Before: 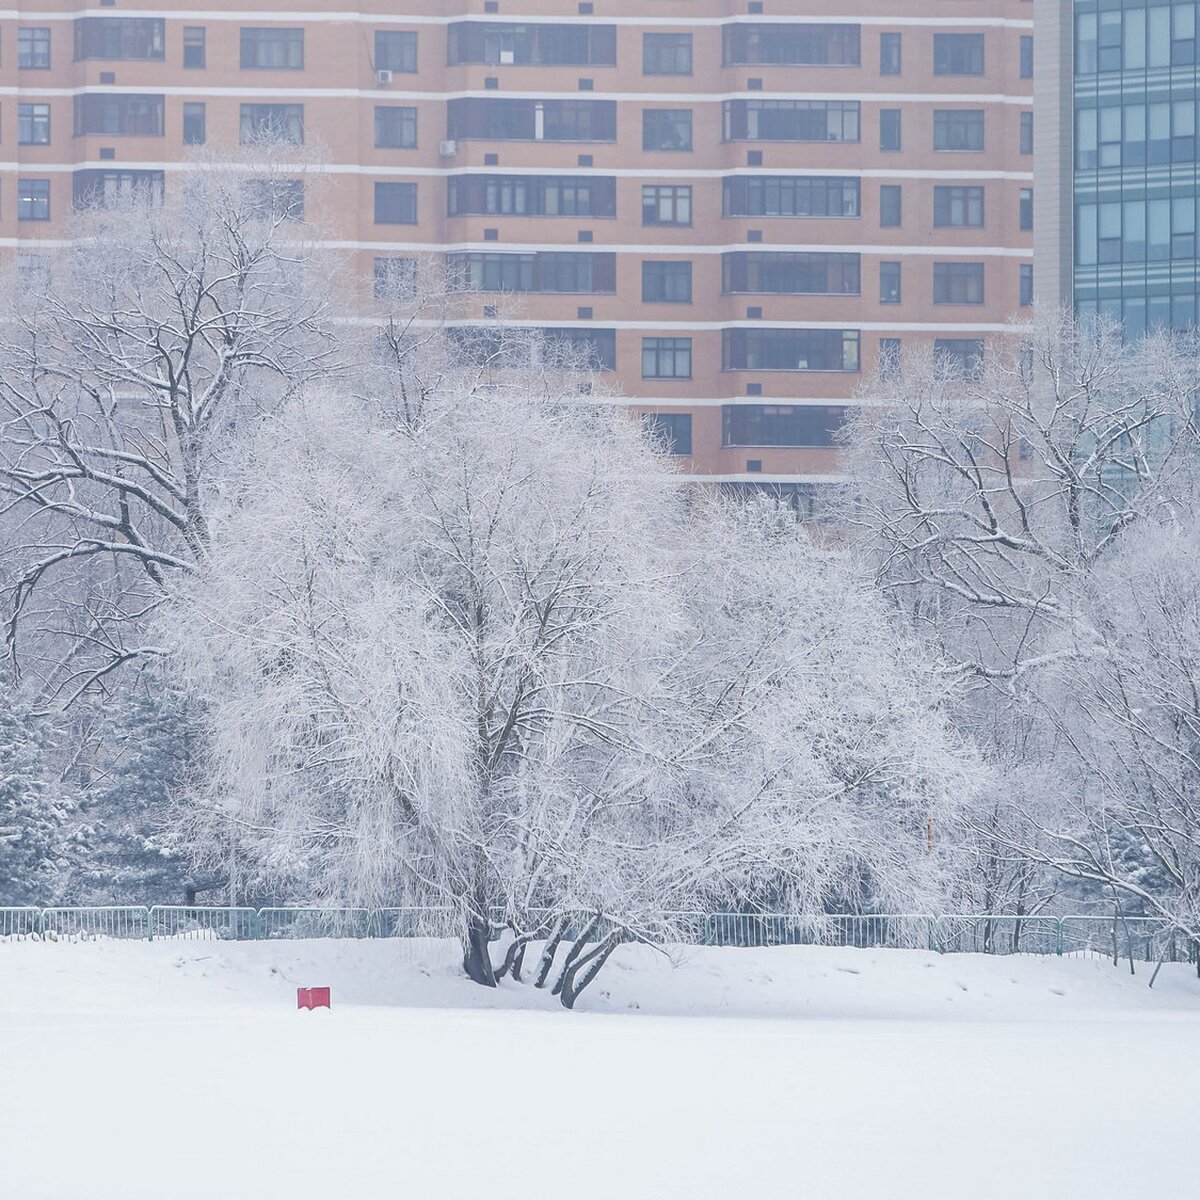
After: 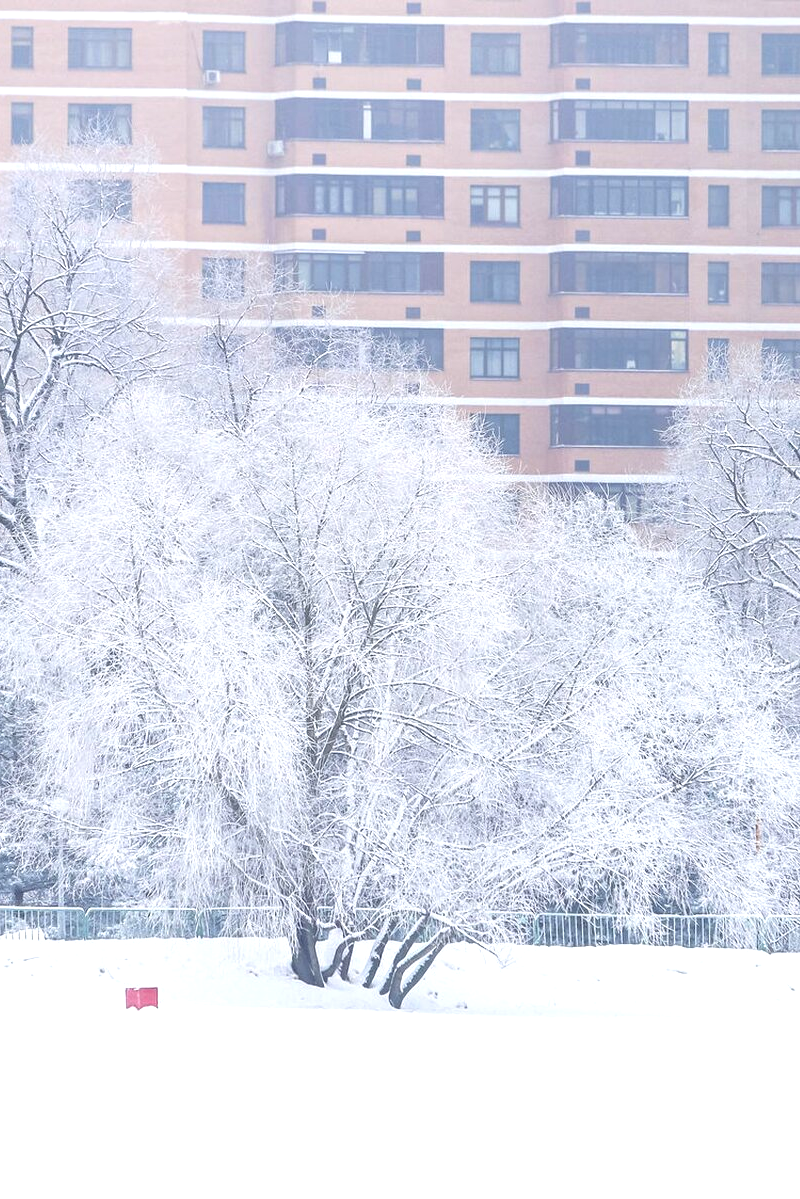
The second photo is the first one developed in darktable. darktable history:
levels: levels [0.016, 0.5, 0.996]
crop and rotate: left 14.367%, right 18.925%
exposure: black level correction 0, exposure 0.694 EV, compensate highlight preservation false
